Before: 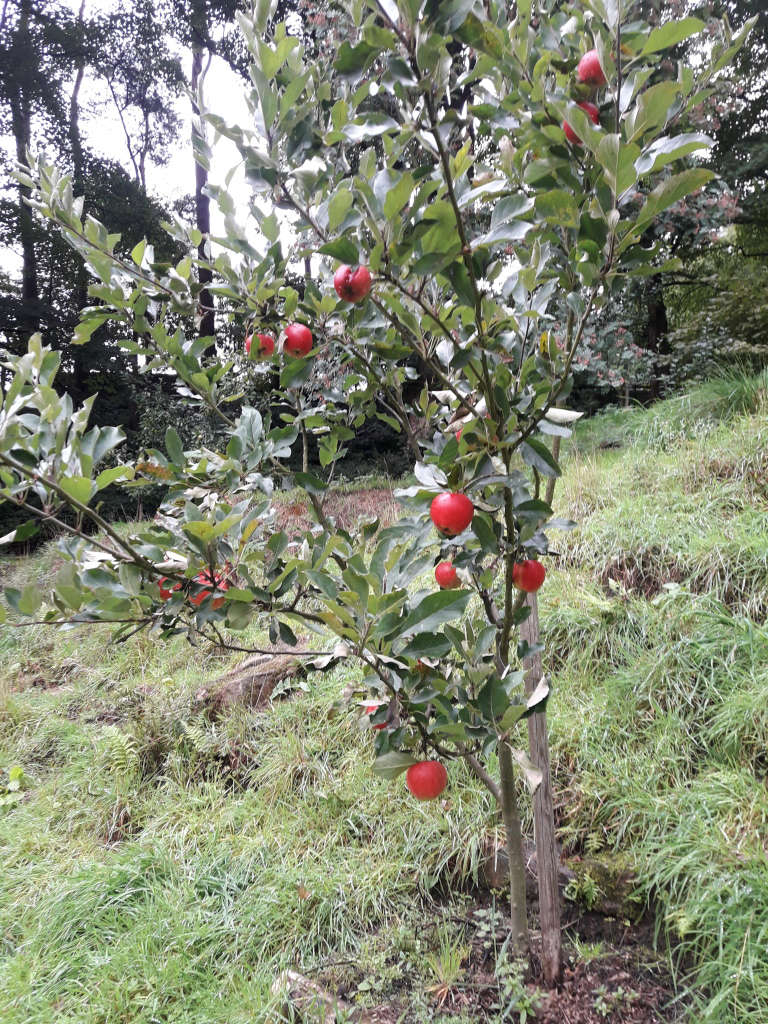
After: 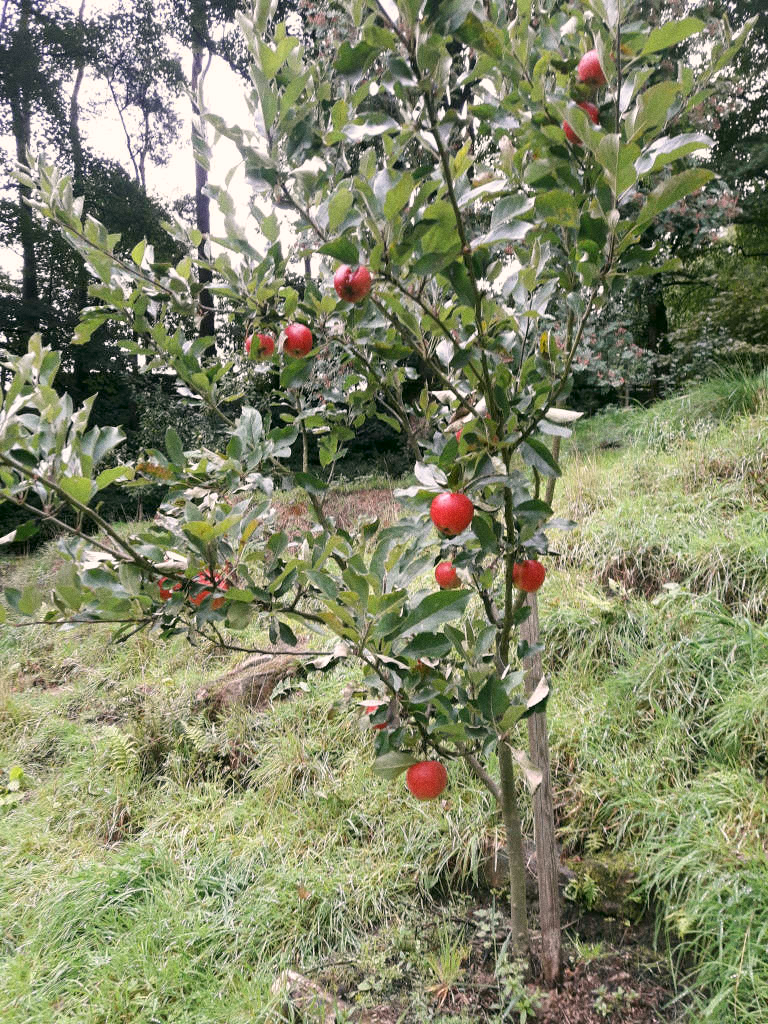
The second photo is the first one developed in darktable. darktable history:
grain: coarseness 0.09 ISO
color correction: highlights a* 4.02, highlights b* 4.98, shadows a* -7.55, shadows b* 4.98
